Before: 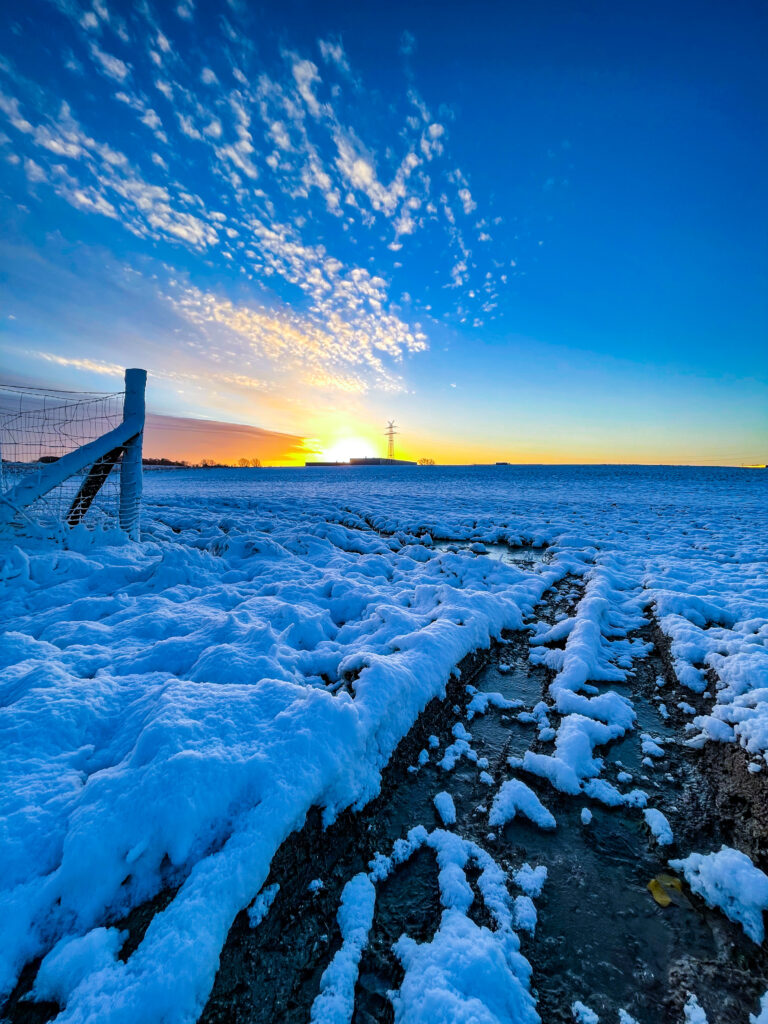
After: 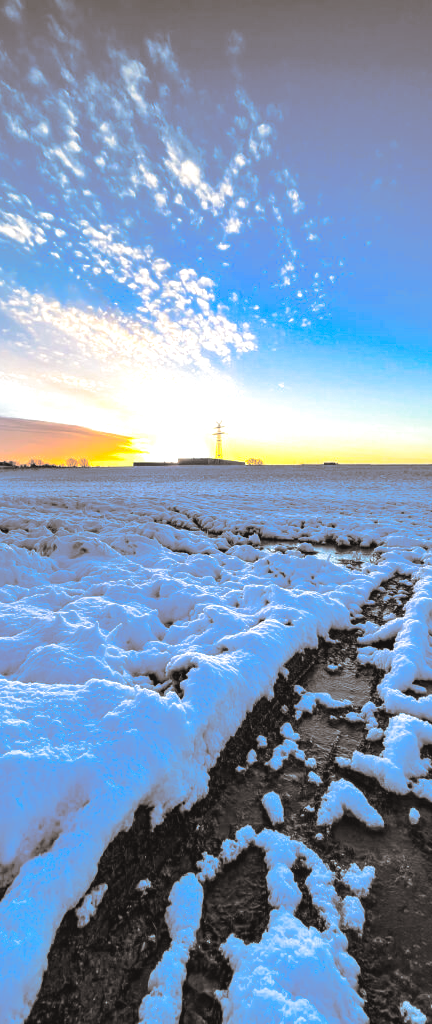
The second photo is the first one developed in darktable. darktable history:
color correction: highlights a* 4.02, highlights b* 4.98, shadows a* -7.55, shadows b* 4.98
split-toning: shadows › hue 26°, shadows › saturation 0.09, highlights › hue 40°, highlights › saturation 0.18, balance -63, compress 0%
color calibration: illuminant Planckian (black body), x 0.351, y 0.352, temperature 4794.27 K
exposure: black level correction -0.005, exposure 0.622 EV, compensate highlight preservation false
crop and rotate: left 22.516%, right 21.234%
base curve: curves: ch0 [(0, 0) (0.74, 0.67) (1, 1)]
contrast brightness saturation: contrast 0.1, brightness 0.03, saturation 0.09
